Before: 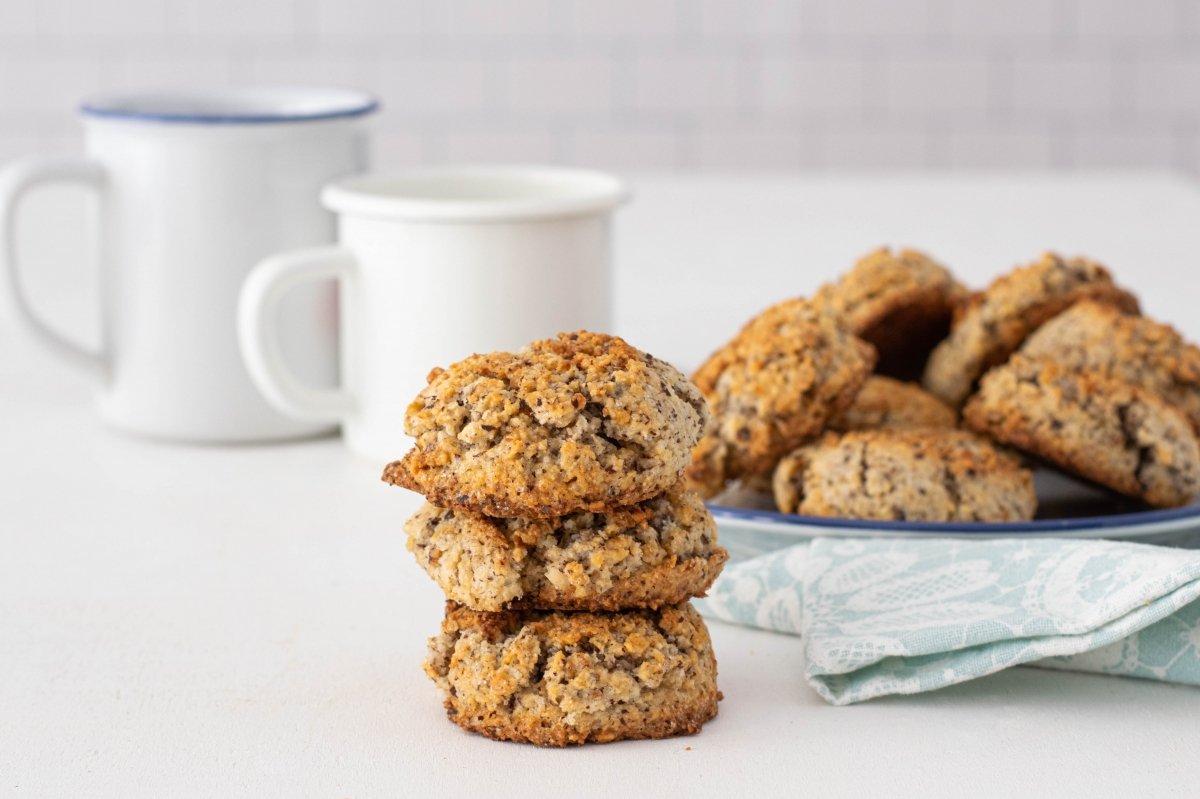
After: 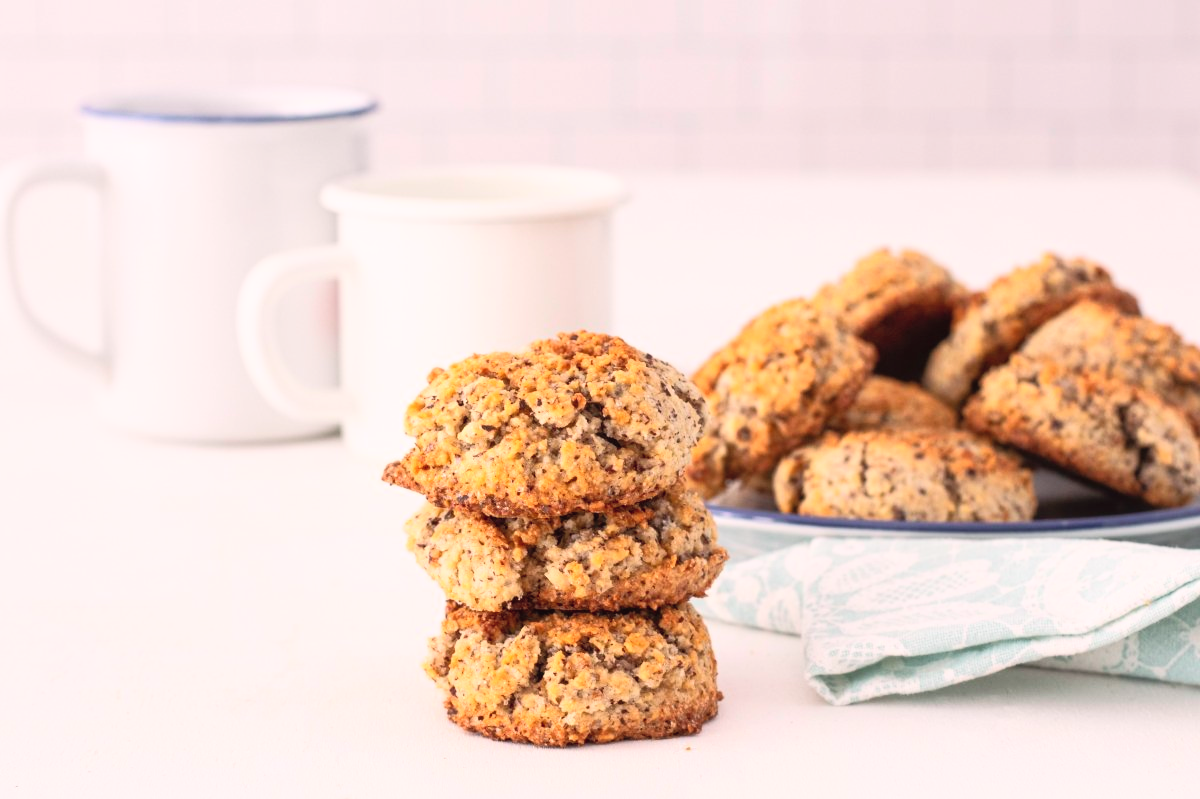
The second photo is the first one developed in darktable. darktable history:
tone curve: curves: ch0 [(0.003, 0.029) (0.188, 0.252) (0.46, 0.56) (0.608, 0.748) (0.871, 0.955) (1, 1)]; ch1 [(0, 0) (0.35, 0.356) (0.45, 0.453) (0.508, 0.515) (0.618, 0.634) (1, 1)]; ch2 [(0, 0) (0.456, 0.469) (0.5, 0.5) (0.634, 0.625) (1, 1)], color space Lab, independent channels, preserve colors none
color correction: highlights a* 3.22, highlights b* 1.93, saturation 1.19
